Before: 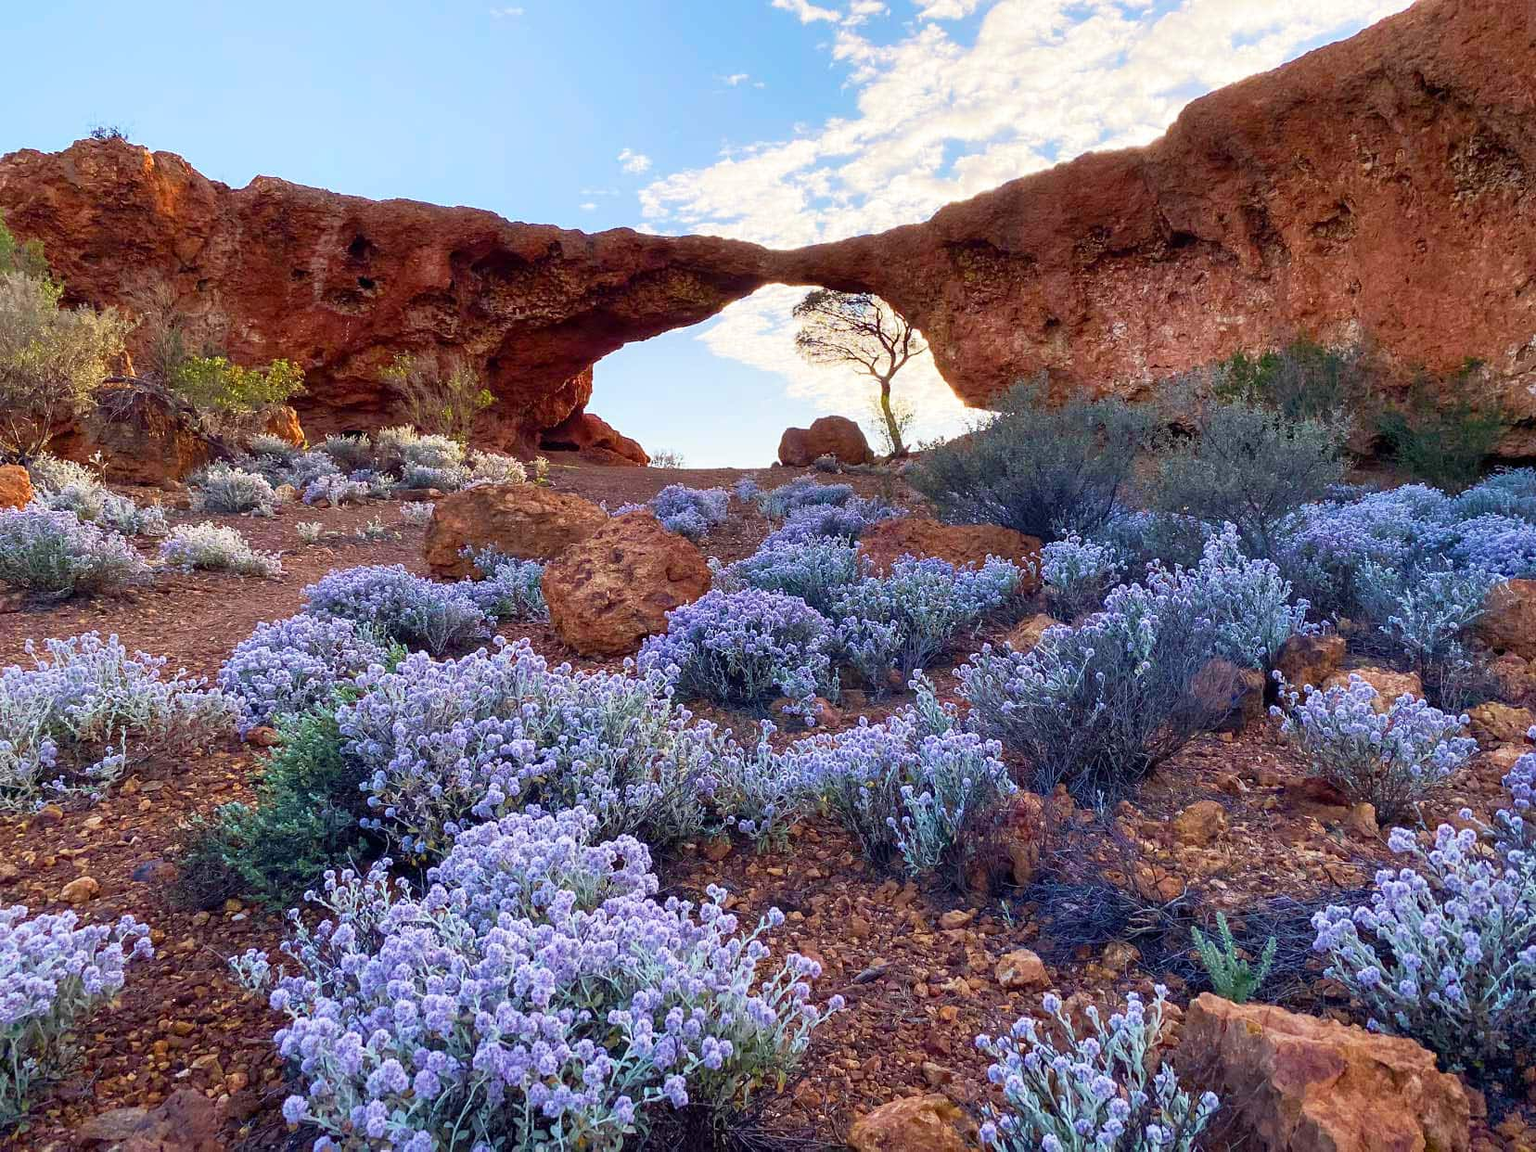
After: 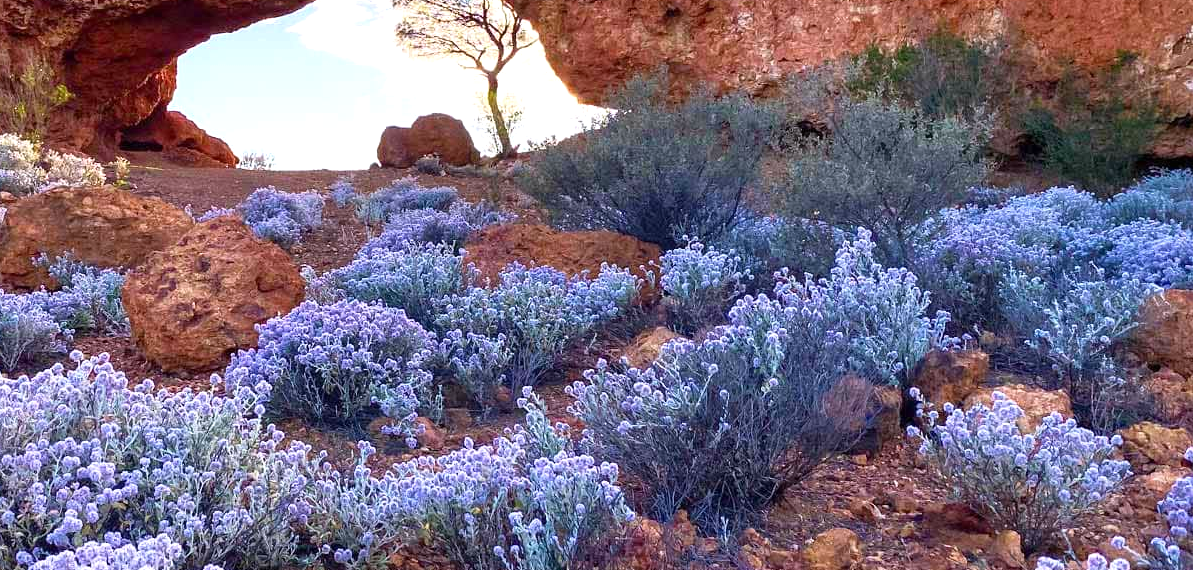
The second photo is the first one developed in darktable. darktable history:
exposure: exposure 0.375 EV, compensate highlight preservation false
crop and rotate: left 27.938%, top 27.046%, bottom 27.046%
white balance: red 1.009, blue 1.027
